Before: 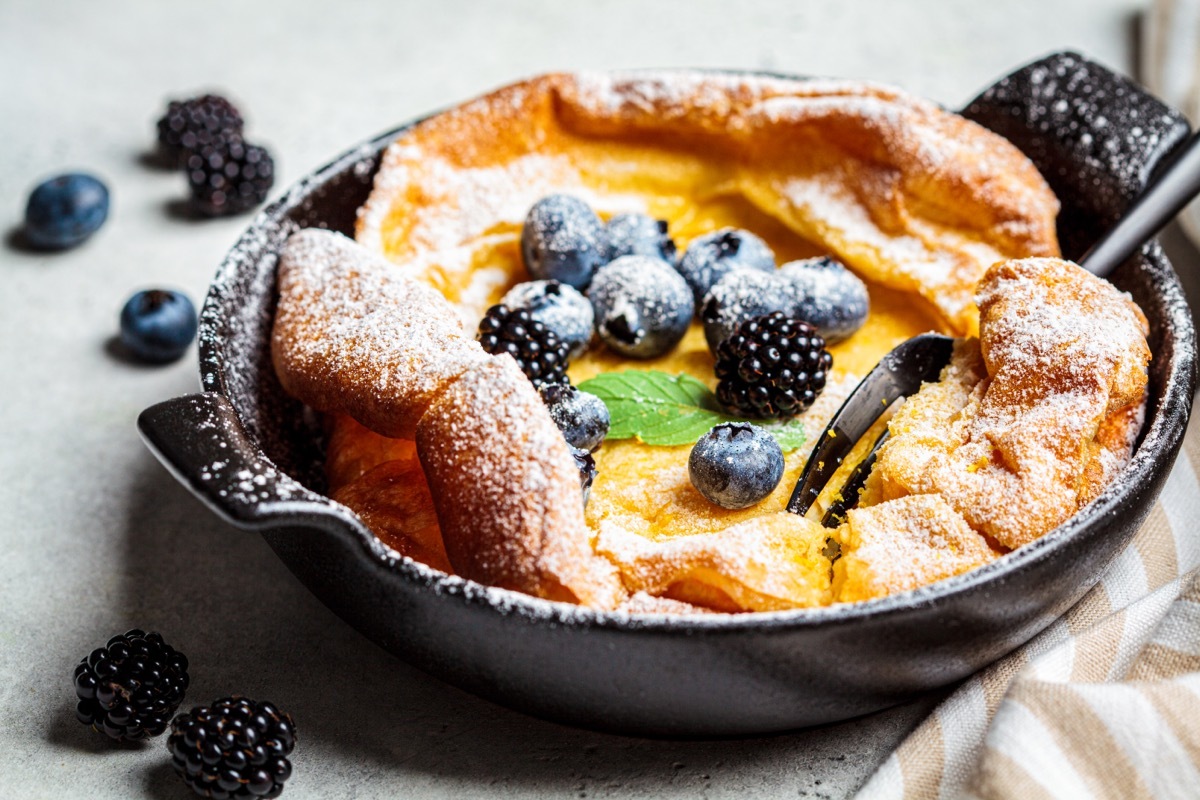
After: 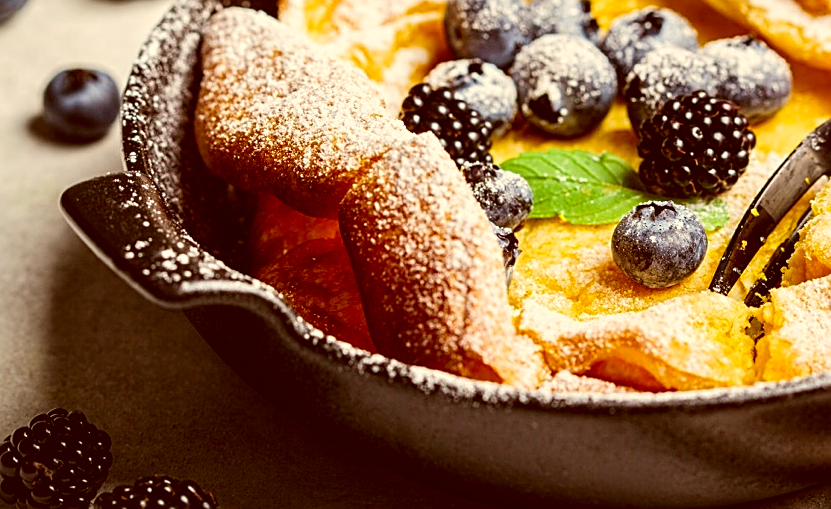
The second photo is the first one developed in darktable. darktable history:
color correction: highlights a* 1.12, highlights b* 24.26, shadows a* 15.58, shadows b* 24.26
crop: left 6.488%, top 27.668%, right 24.183%, bottom 8.656%
sharpen: amount 0.55
color calibration: illuminant as shot in camera, x 0.358, y 0.373, temperature 4628.91 K
